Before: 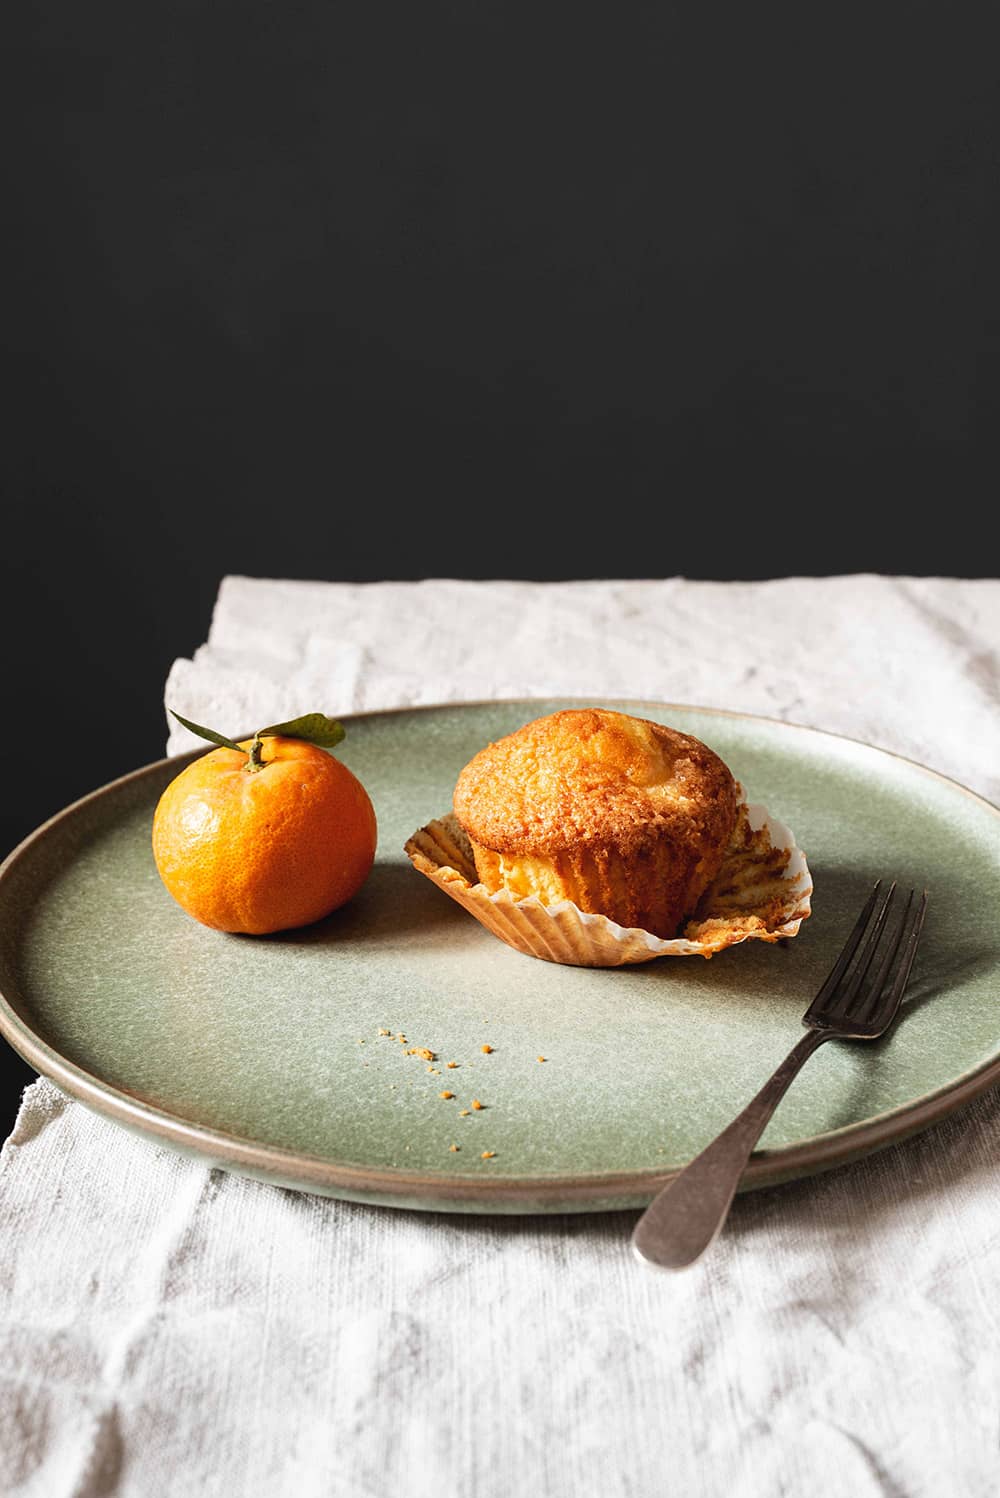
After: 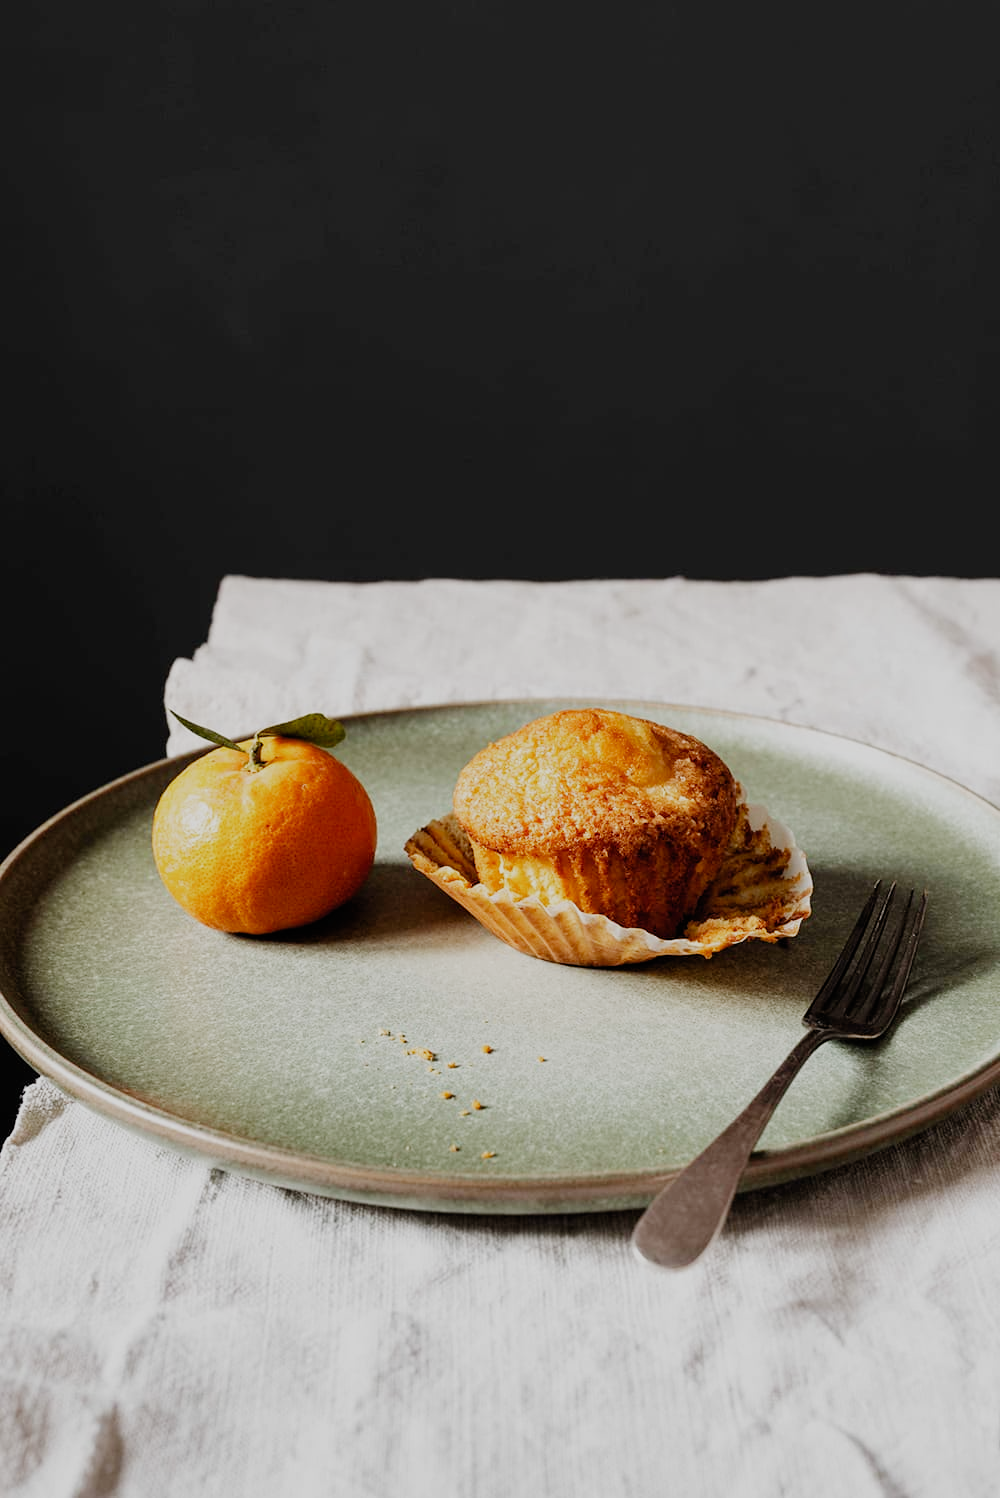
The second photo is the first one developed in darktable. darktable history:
filmic rgb: black relative exposure -7.65 EV, white relative exposure 4.56 EV, threshold 2.98 EV, hardness 3.61, preserve chrominance no, color science v5 (2021), enable highlight reconstruction true
